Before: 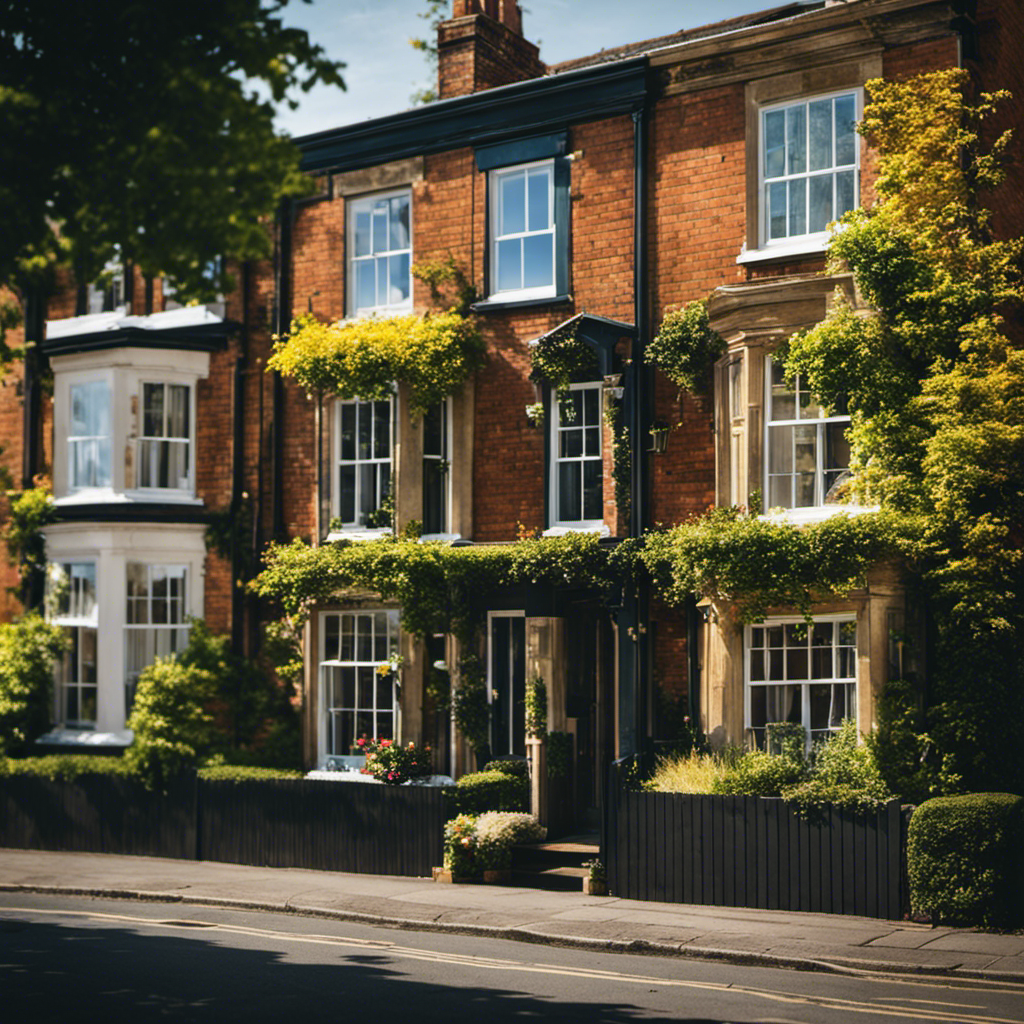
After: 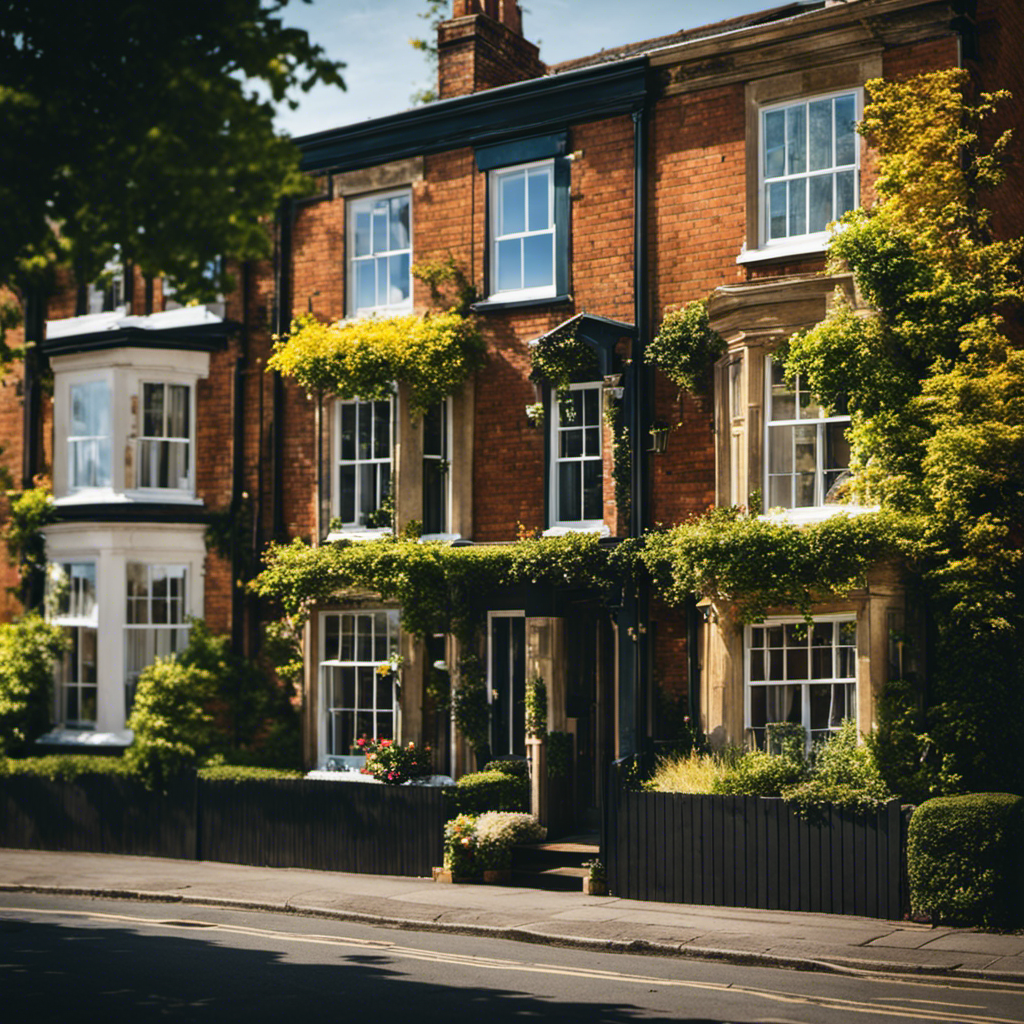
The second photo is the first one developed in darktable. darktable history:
contrast brightness saturation: contrast 0.079, saturation 0.018
color correction: highlights a* -0.071, highlights b* 0.149
